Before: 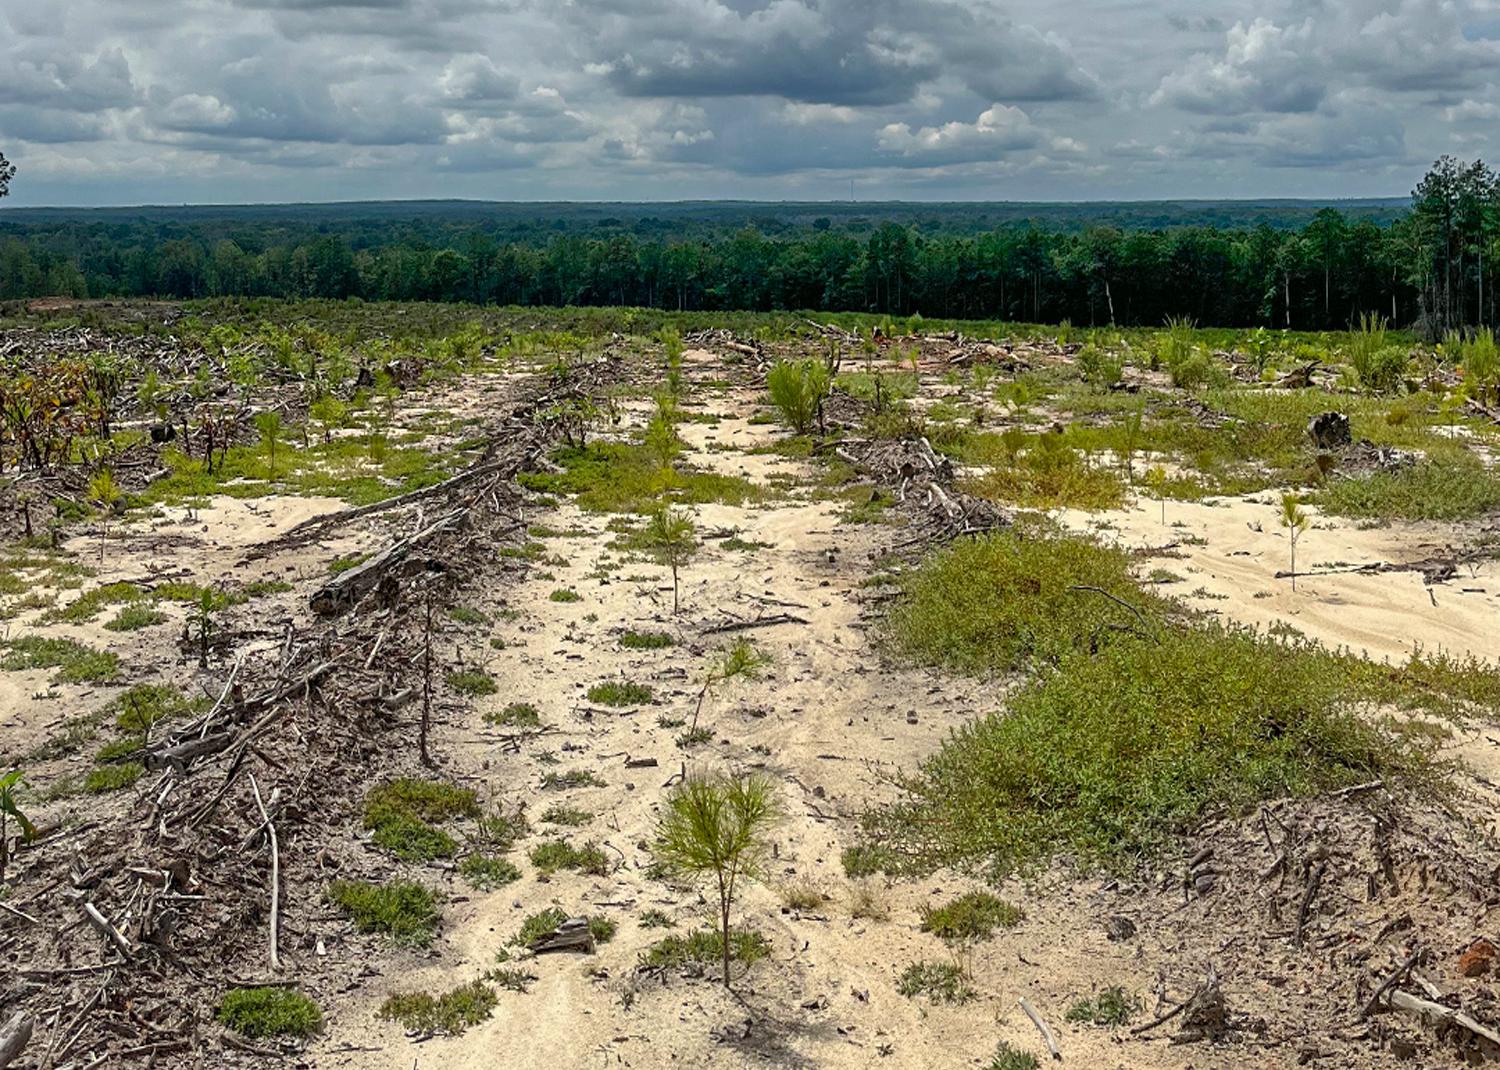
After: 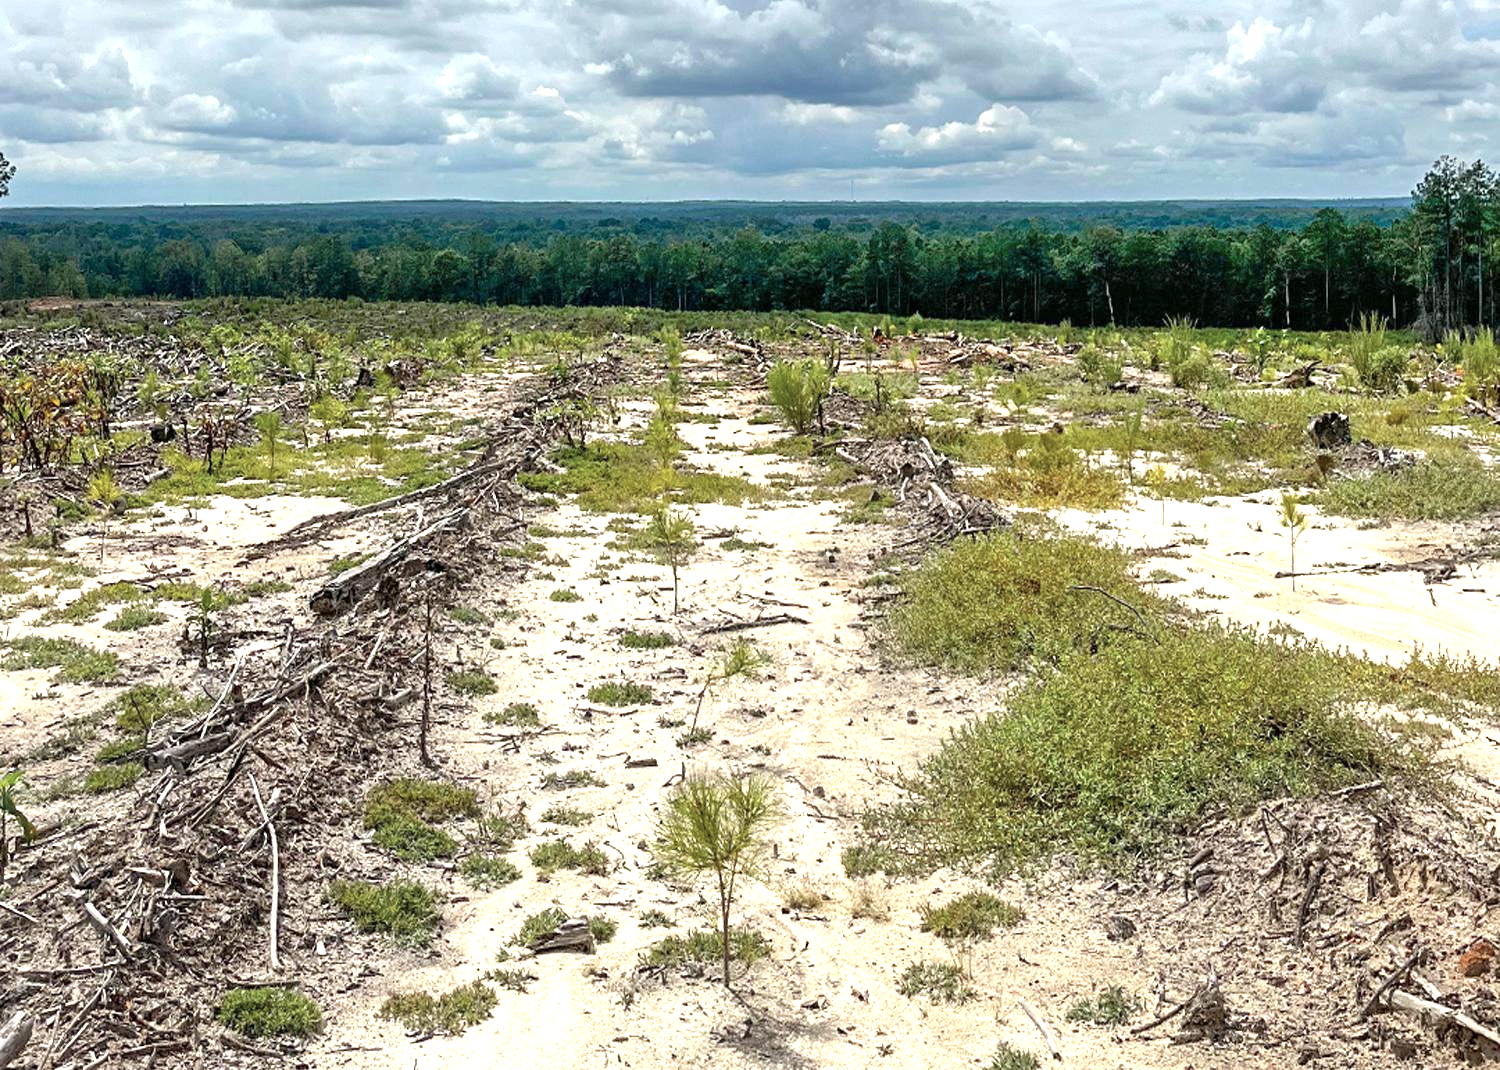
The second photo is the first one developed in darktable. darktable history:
color zones: curves: ch0 [(0, 0.5) (0.143, 0.5) (0.286, 0.5) (0.429, 0.504) (0.571, 0.5) (0.714, 0.509) (0.857, 0.5) (1, 0.5)]; ch1 [(0, 0.425) (0.143, 0.425) (0.286, 0.375) (0.429, 0.405) (0.571, 0.5) (0.714, 0.47) (0.857, 0.425) (1, 0.435)]; ch2 [(0, 0.5) (0.143, 0.5) (0.286, 0.5) (0.429, 0.517) (0.571, 0.5) (0.714, 0.51) (0.857, 0.5) (1, 0.5)]
exposure: exposure 0.95 EV, compensate highlight preservation false
